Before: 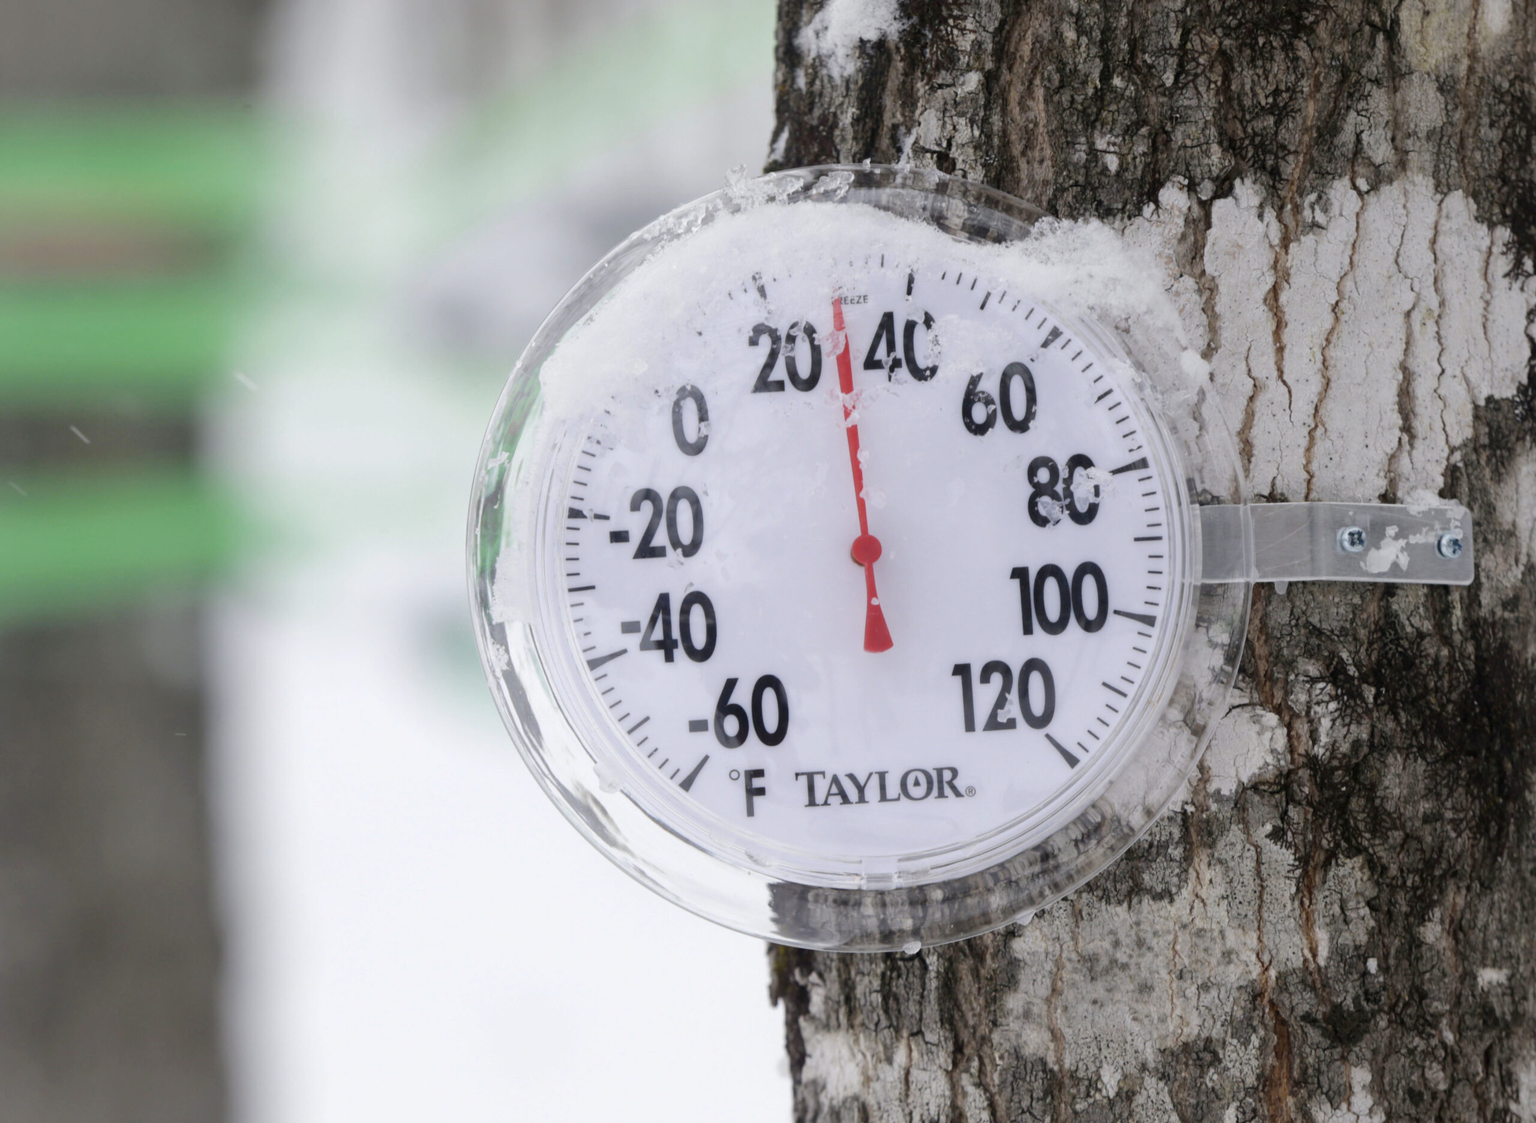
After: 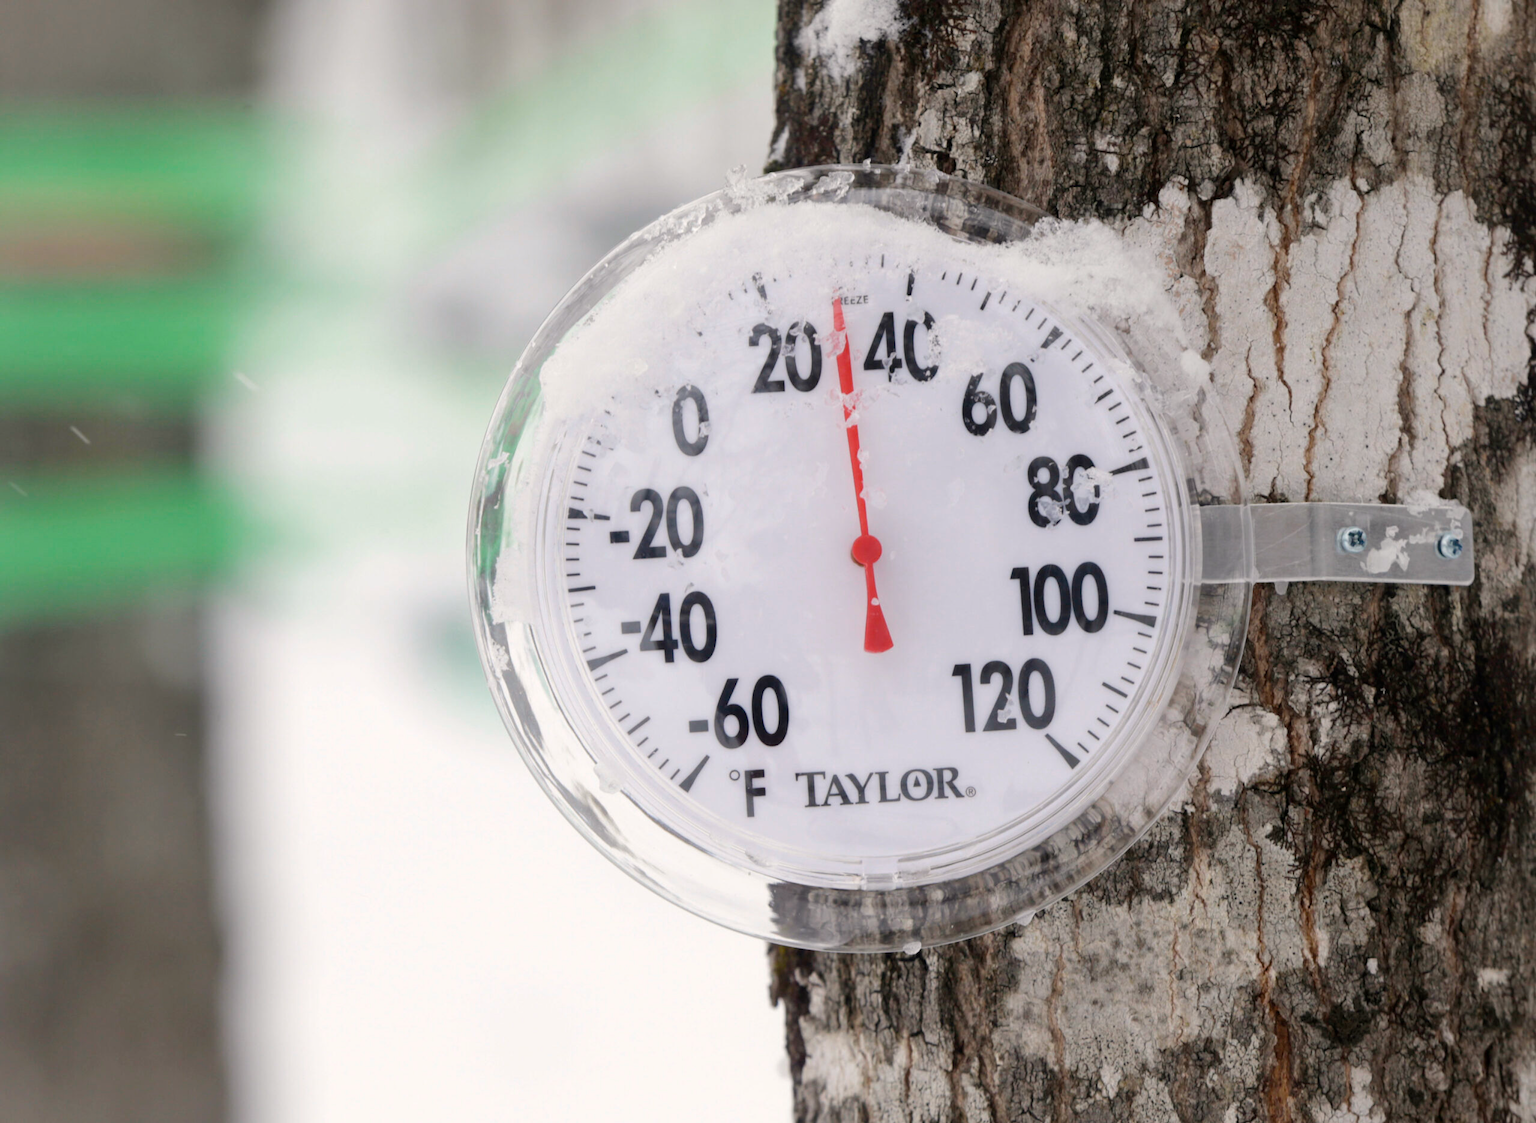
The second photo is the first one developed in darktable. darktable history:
color calibration: output R [1.063, -0.012, -0.003, 0], output G [0, 1.022, 0.021, 0], output B [-0.079, 0.047, 1, 0], illuminant same as pipeline (D50), adaptation XYZ, x 0.347, y 0.358, temperature 5002.71 K
